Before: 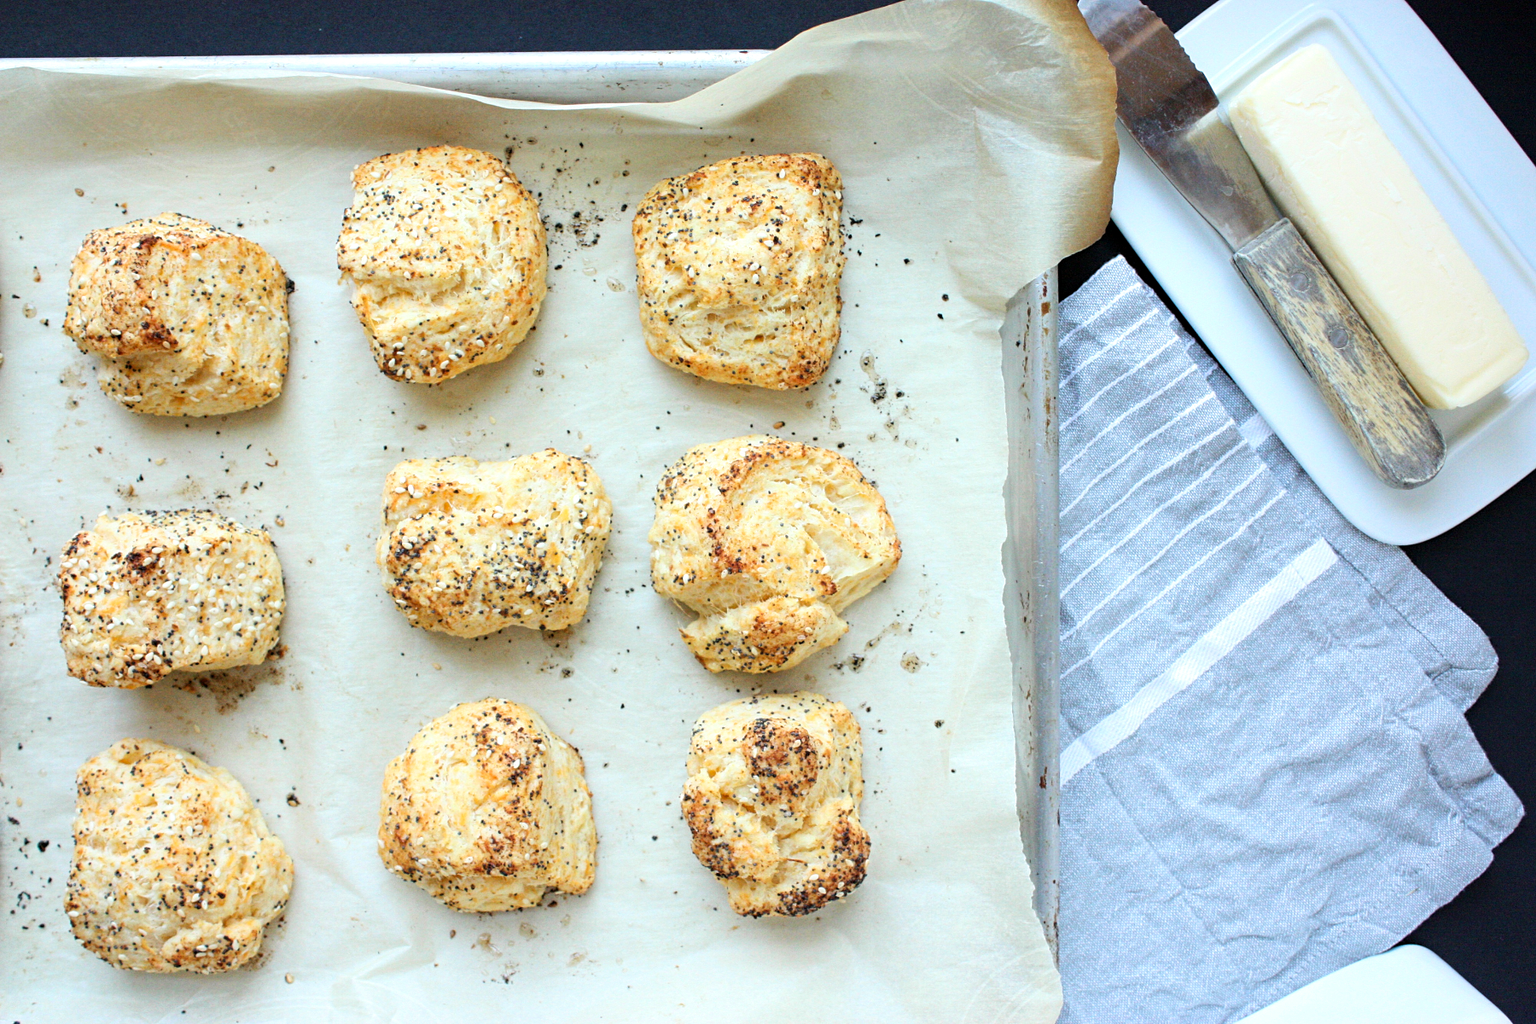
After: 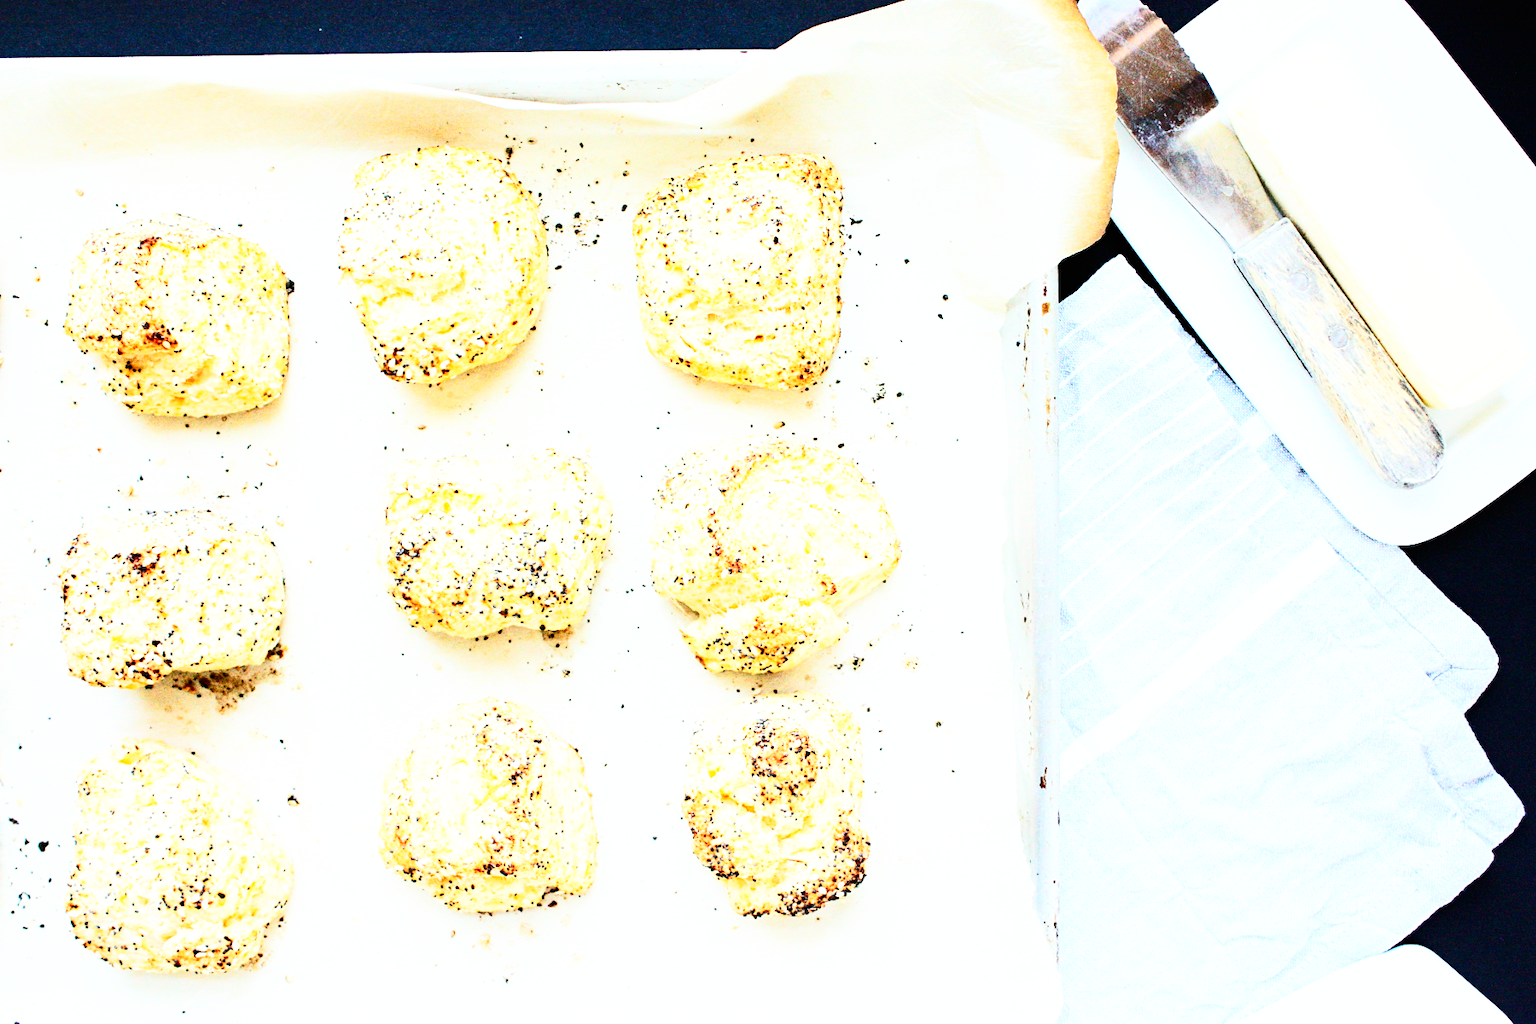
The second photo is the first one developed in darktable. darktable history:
contrast brightness saturation: contrast 0.383, brightness 0.105
base curve: curves: ch0 [(0, 0) (0.007, 0.004) (0.027, 0.03) (0.046, 0.07) (0.207, 0.54) (0.442, 0.872) (0.673, 0.972) (1, 1)], preserve colors none
